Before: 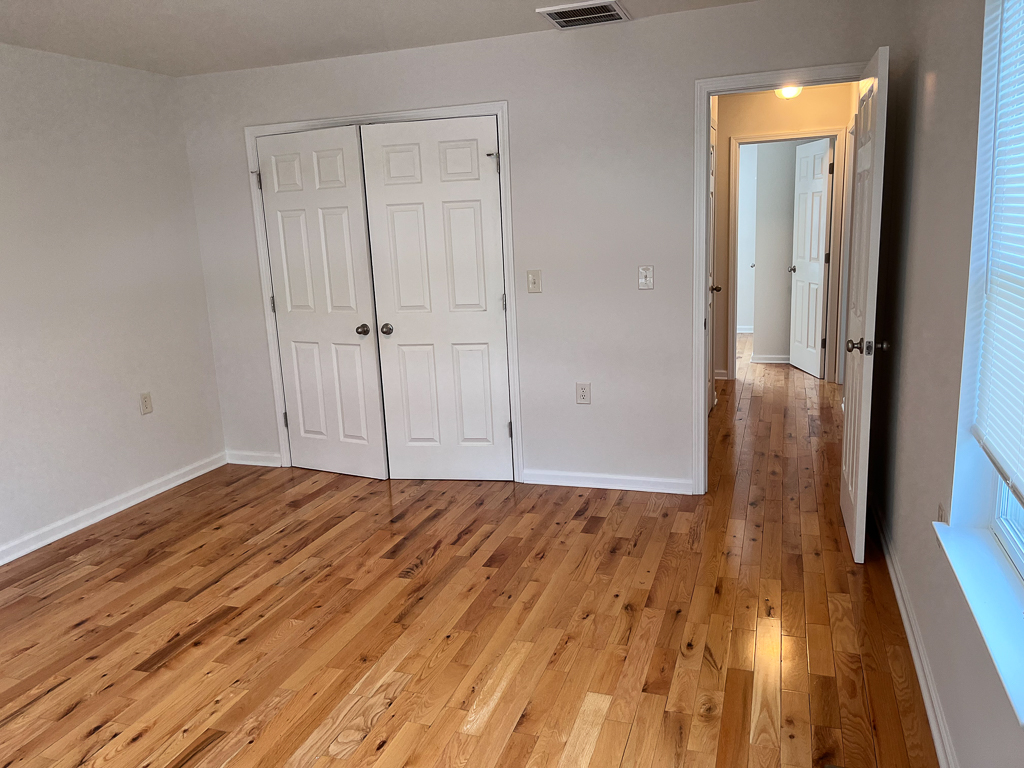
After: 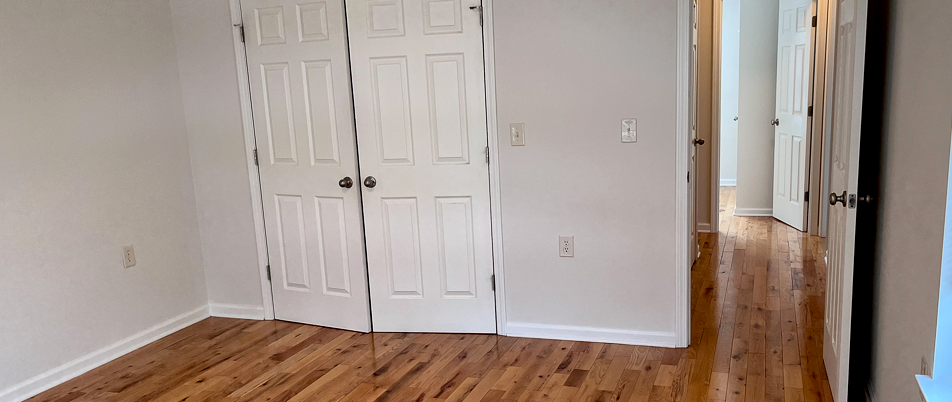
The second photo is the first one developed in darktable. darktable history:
crop: left 1.744%, top 19.225%, right 5.069%, bottom 28.357%
exposure: black level correction 0.009, exposure 0.119 EV, compensate highlight preservation false
